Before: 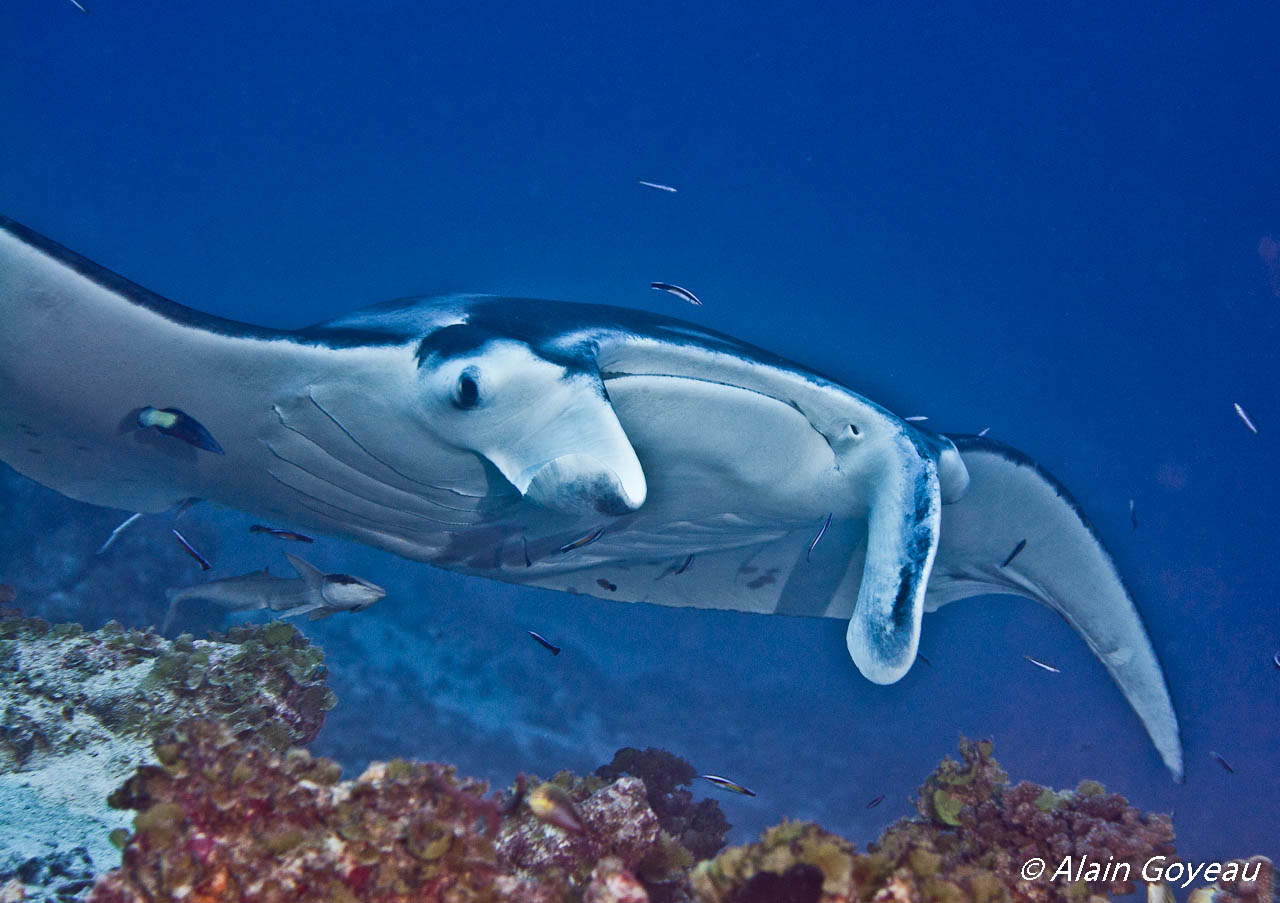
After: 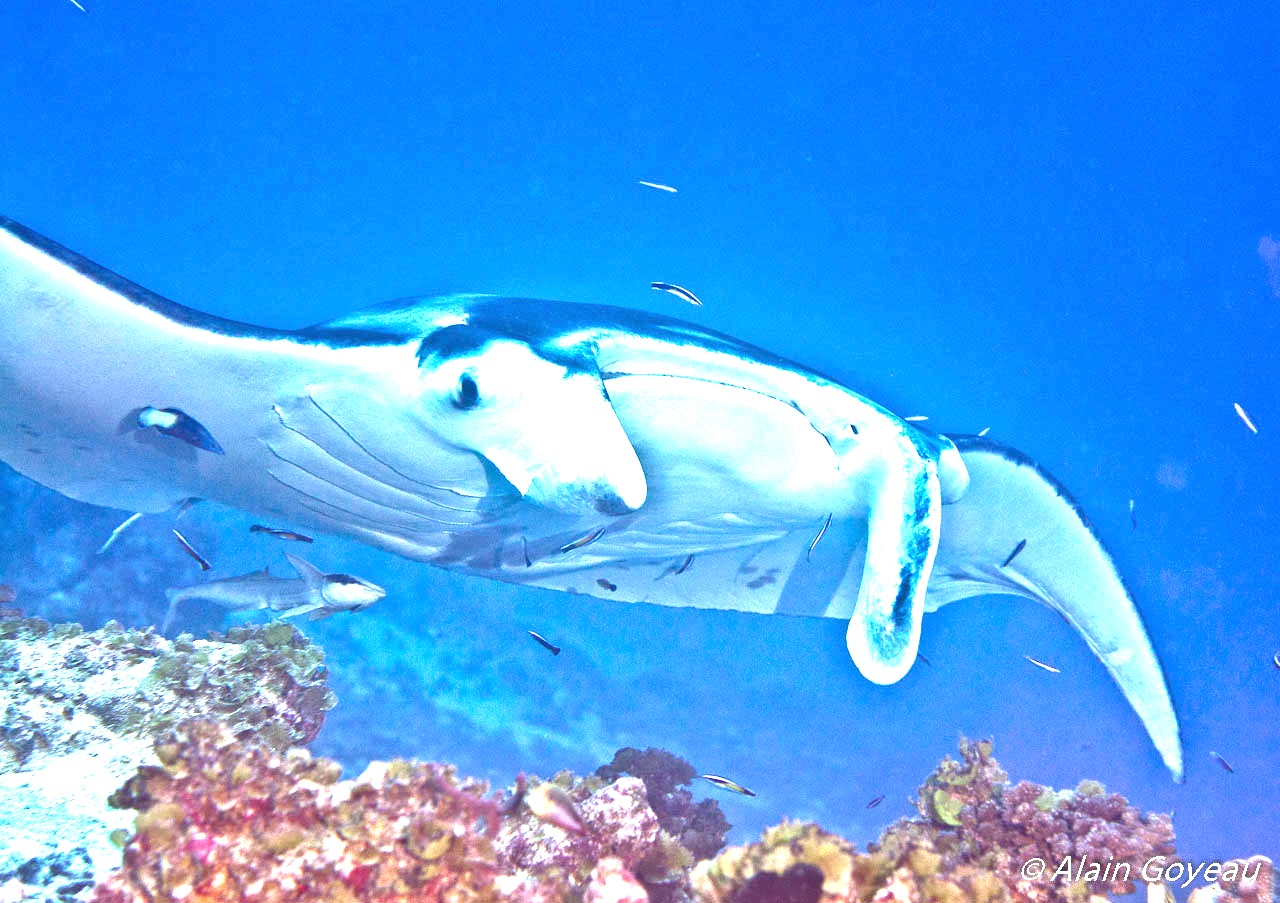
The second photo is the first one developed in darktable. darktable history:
exposure: black level correction 0, exposure 2.309 EV, compensate highlight preservation false
